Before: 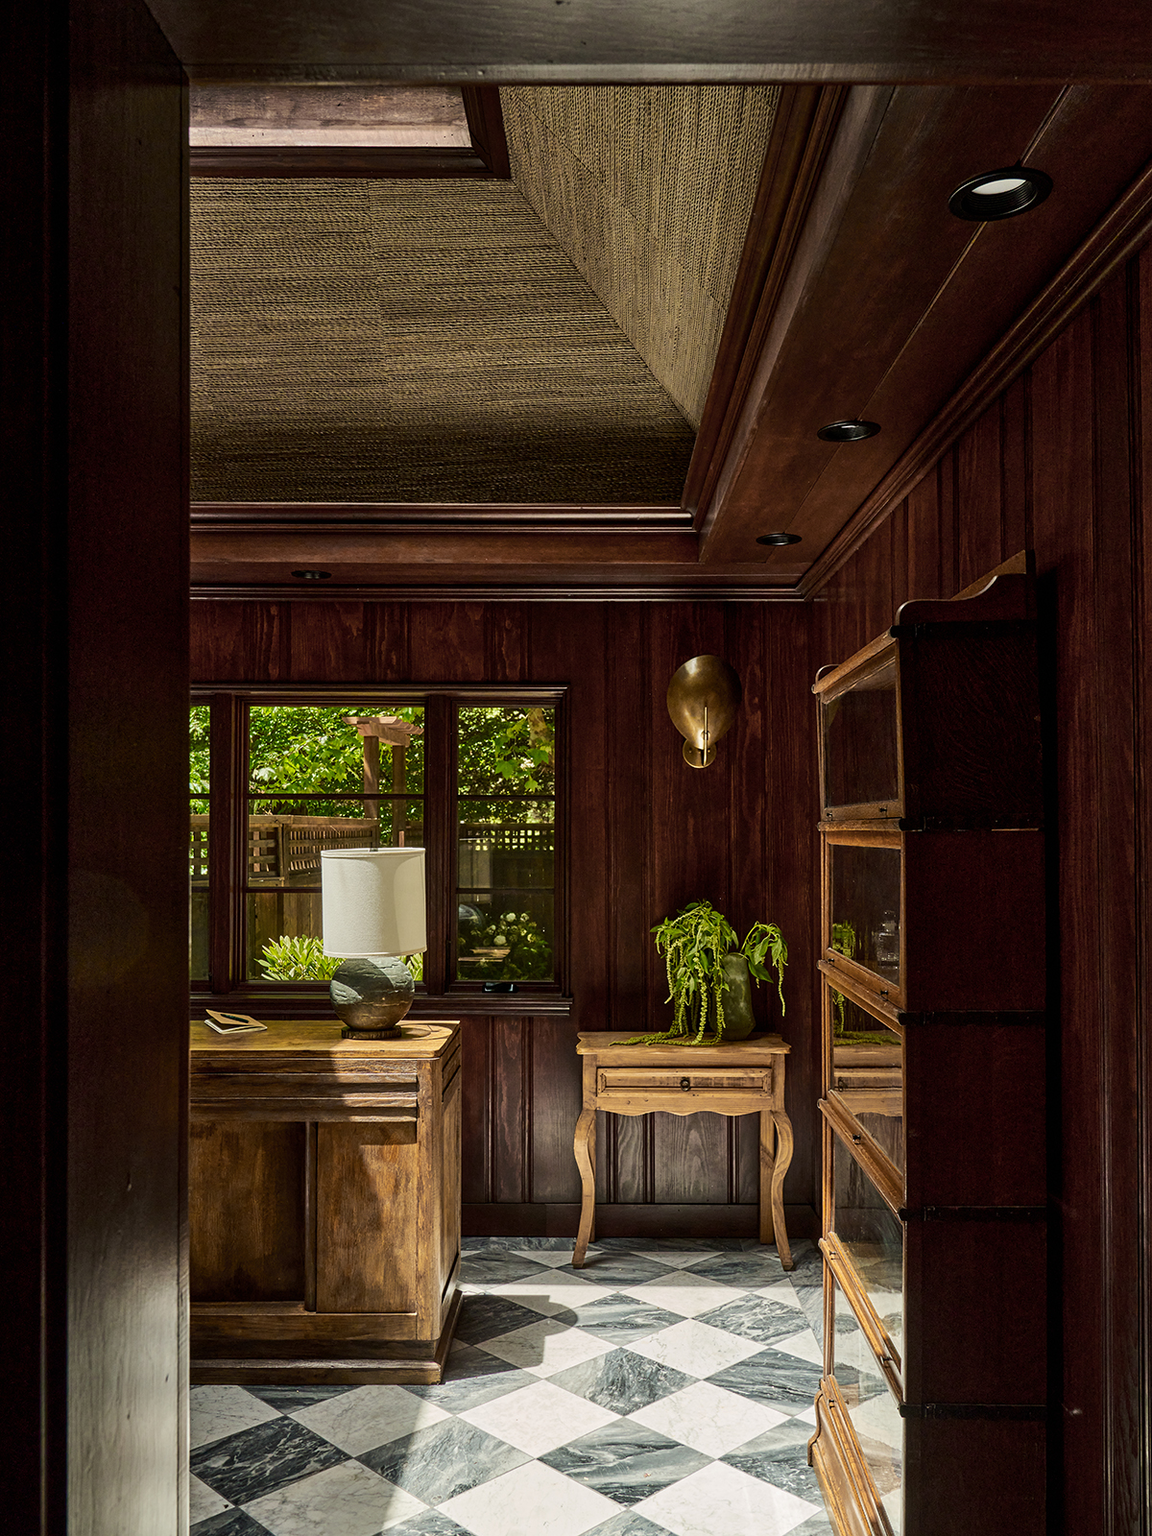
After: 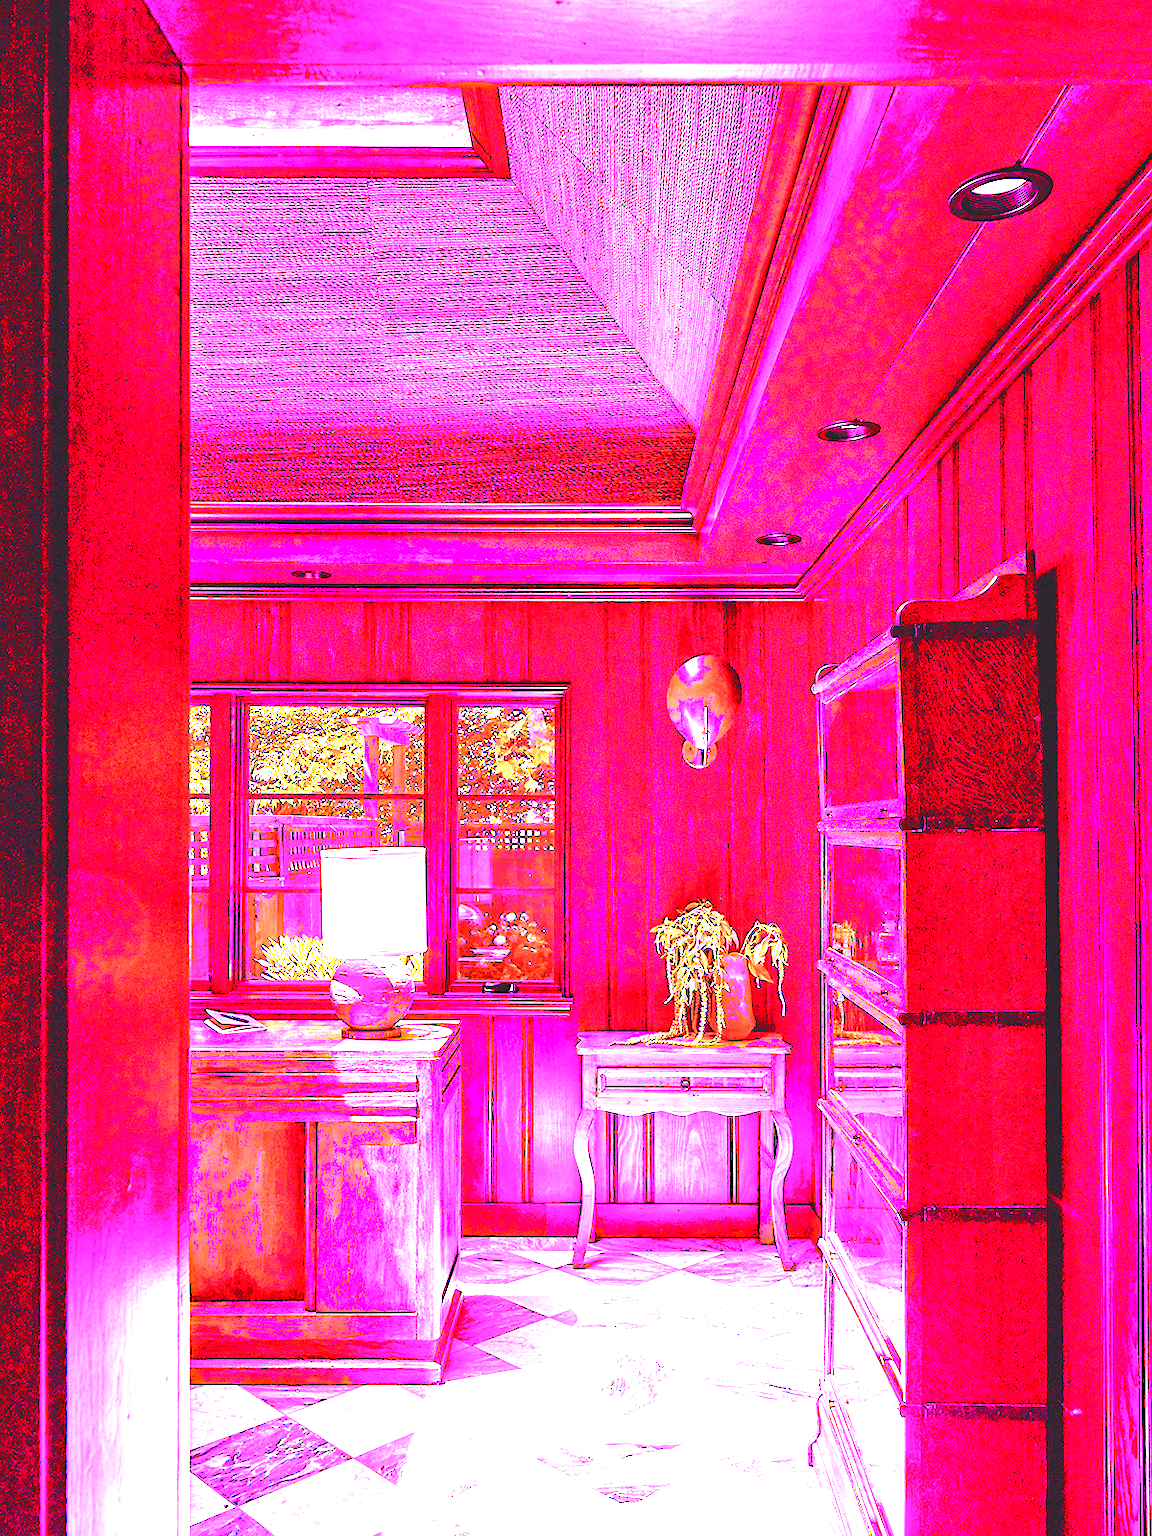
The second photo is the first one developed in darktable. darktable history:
exposure: black level correction 0, exposure 1.9 EV, compensate highlight preservation false
white balance: red 8, blue 8
color balance rgb: shadows lift › chroma 2%, shadows lift › hue 247.2°, power › chroma 0.3%, power › hue 25.2°, highlights gain › chroma 3%, highlights gain › hue 60°, global offset › luminance 2%, perceptual saturation grading › global saturation 20%, perceptual saturation grading › highlights -20%, perceptual saturation grading › shadows 30%
haze removal: compatibility mode true, adaptive false
